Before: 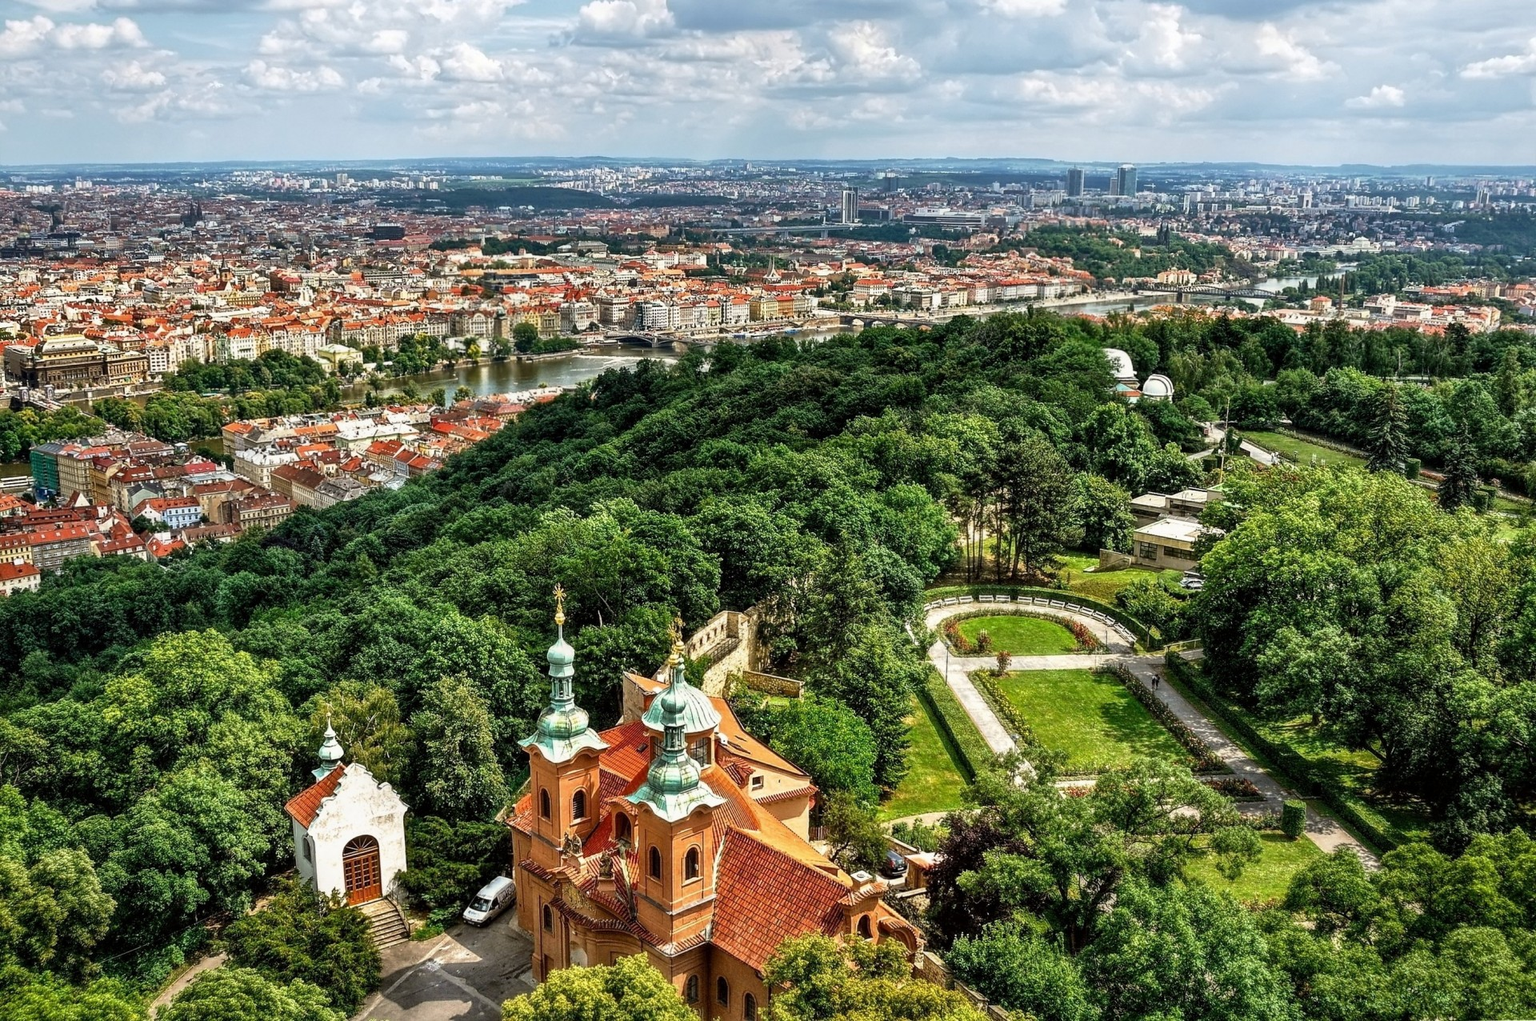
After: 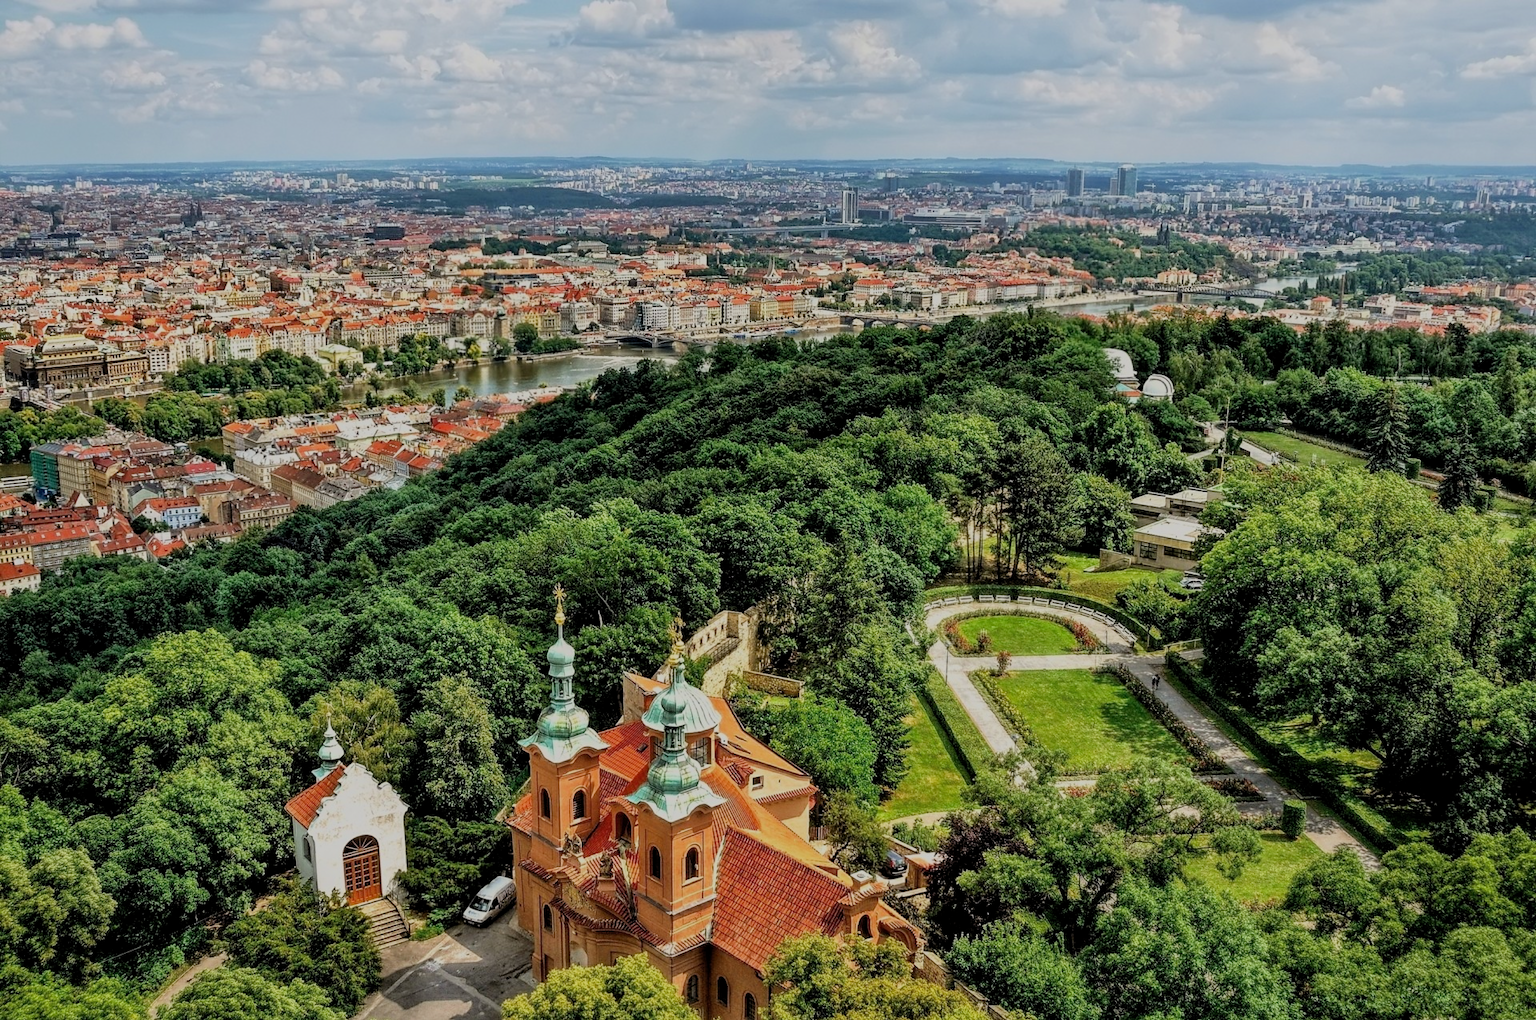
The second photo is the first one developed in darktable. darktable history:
filmic rgb: black relative exposure -8.75 EV, white relative exposure 4.98 EV, target black luminance 0%, hardness 3.76, latitude 66.23%, contrast 0.827, shadows ↔ highlights balance 19.64%, color science v6 (2022)
